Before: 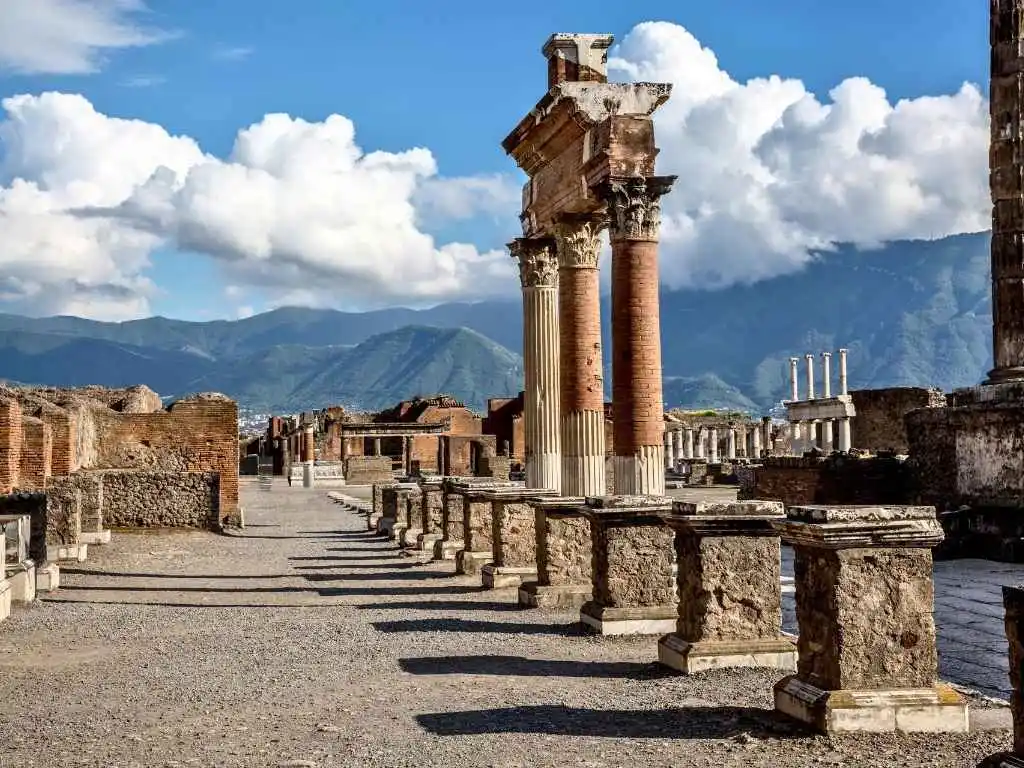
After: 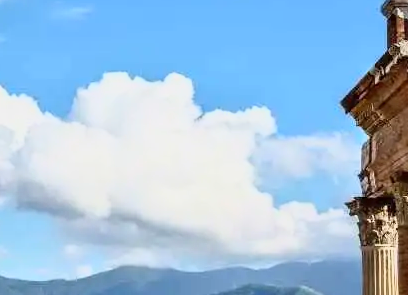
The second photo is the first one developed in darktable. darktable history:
crop: left 15.784%, top 5.441%, right 44.358%, bottom 56.1%
base curve: curves: ch0 [(0, 0) (0.088, 0.125) (0.176, 0.251) (0.354, 0.501) (0.613, 0.749) (1, 0.877)]
